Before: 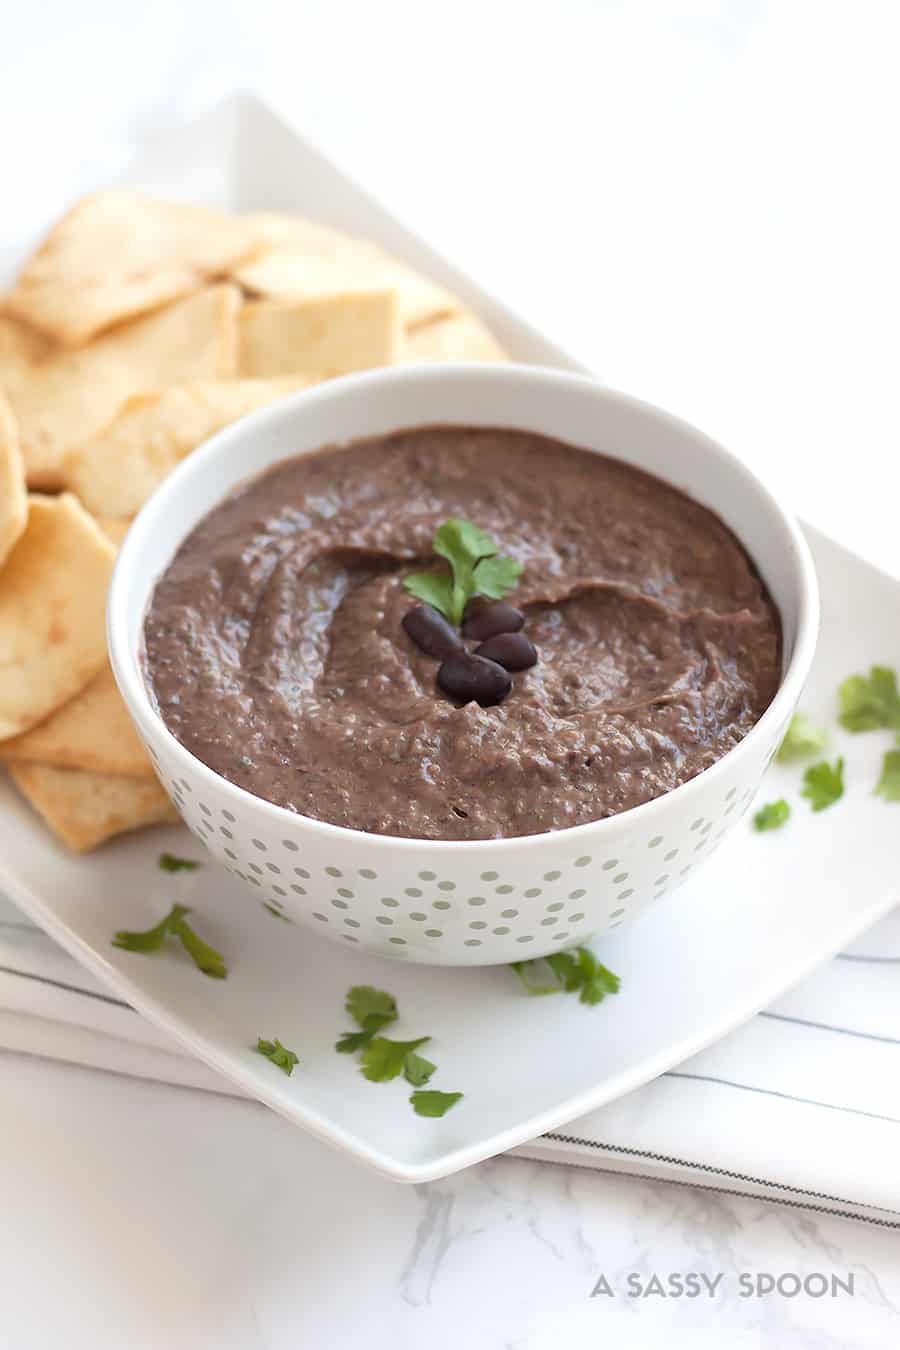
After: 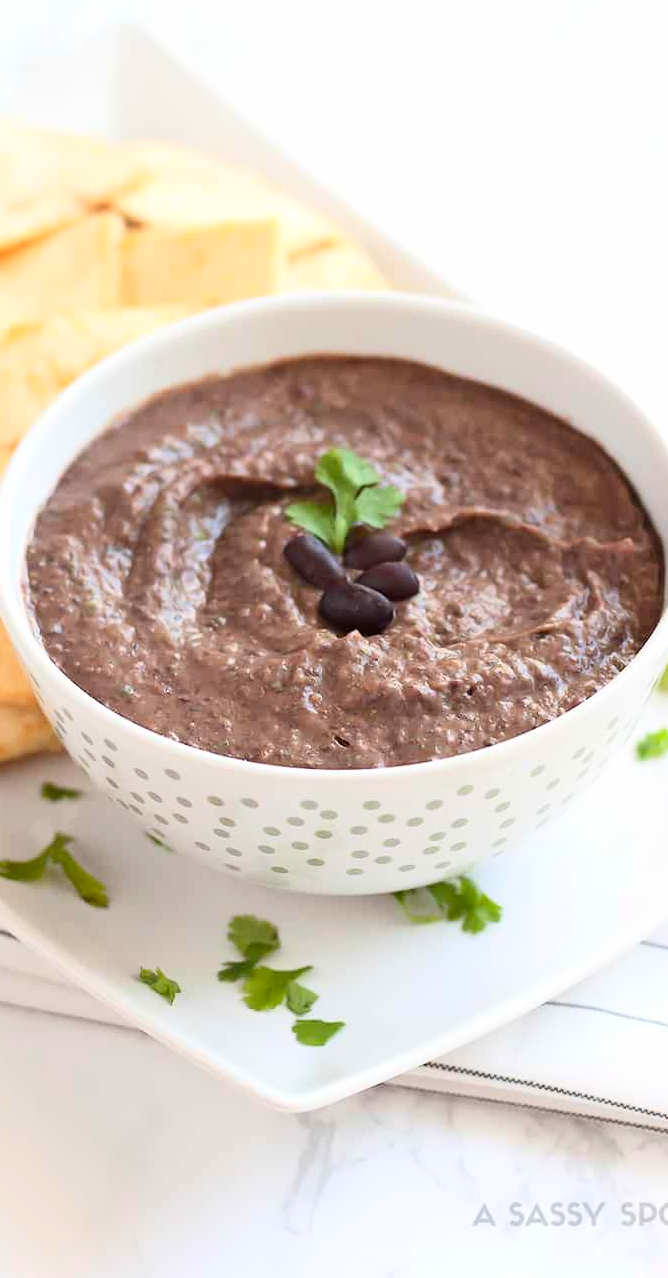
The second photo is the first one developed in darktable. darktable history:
crop and rotate: left 13.166%, top 5.304%, right 12.569%
contrast brightness saturation: contrast 0.23, brightness 0.107, saturation 0.287
color balance rgb: perceptual saturation grading › global saturation -0.139%, perceptual brilliance grading › global brilliance 2.631%, perceptual brilliance grading › highlights -3.234%, perceptual brilliance grading › shadows 3.352%
